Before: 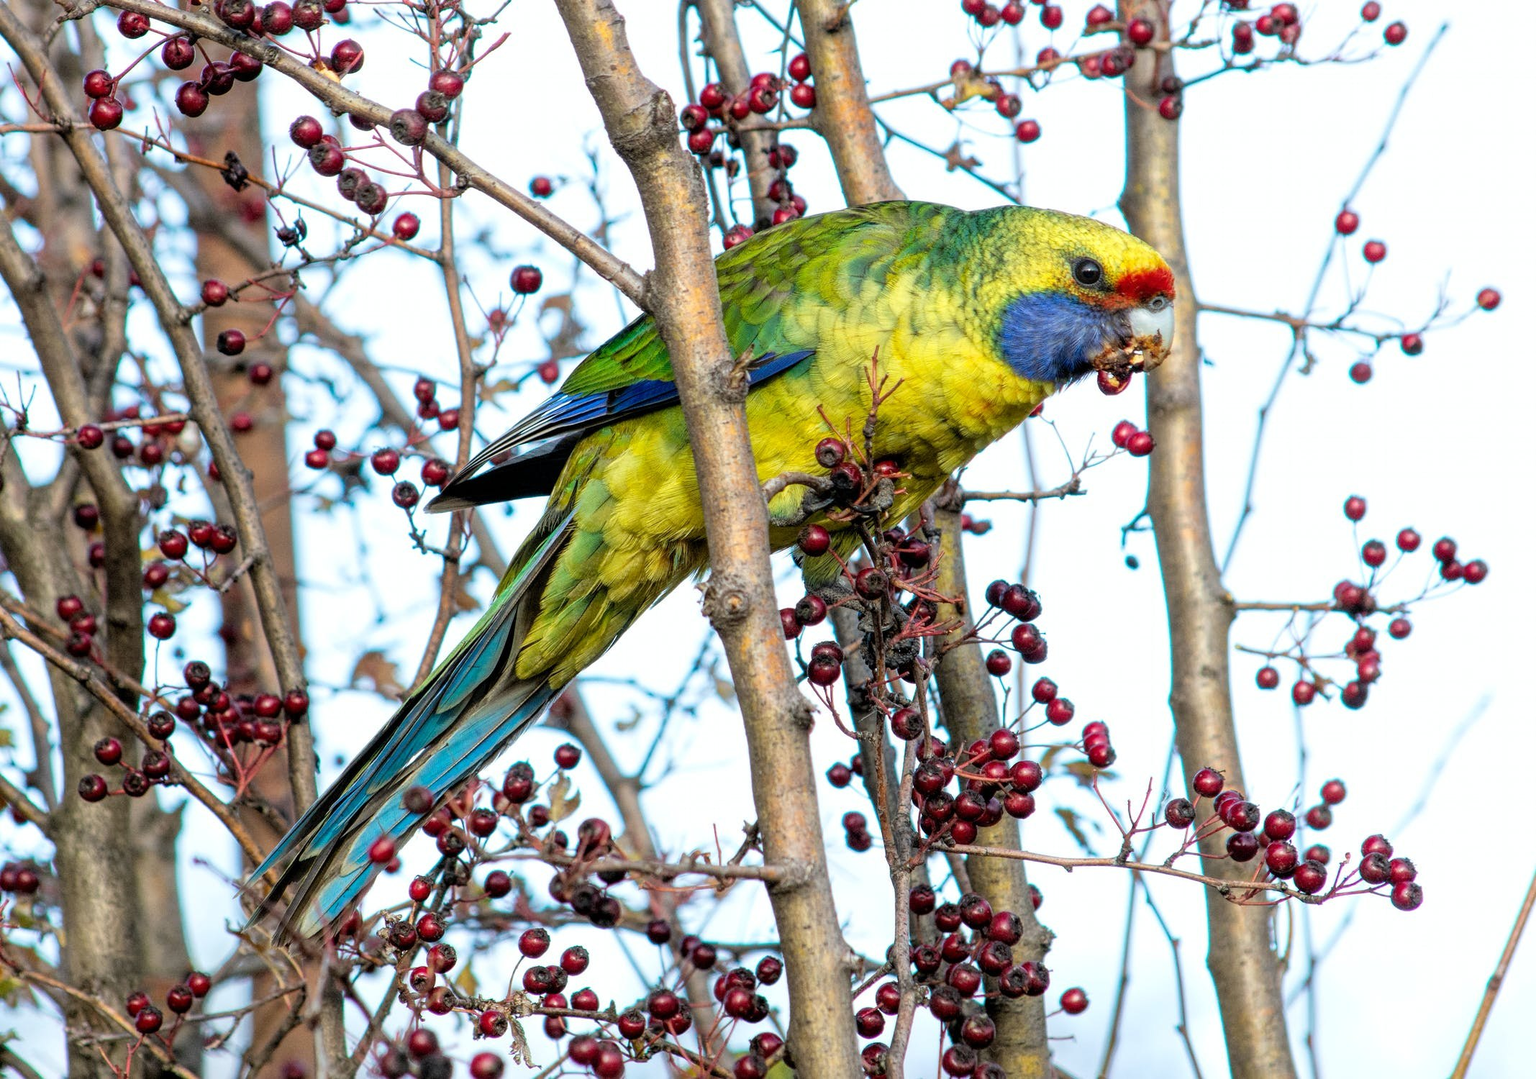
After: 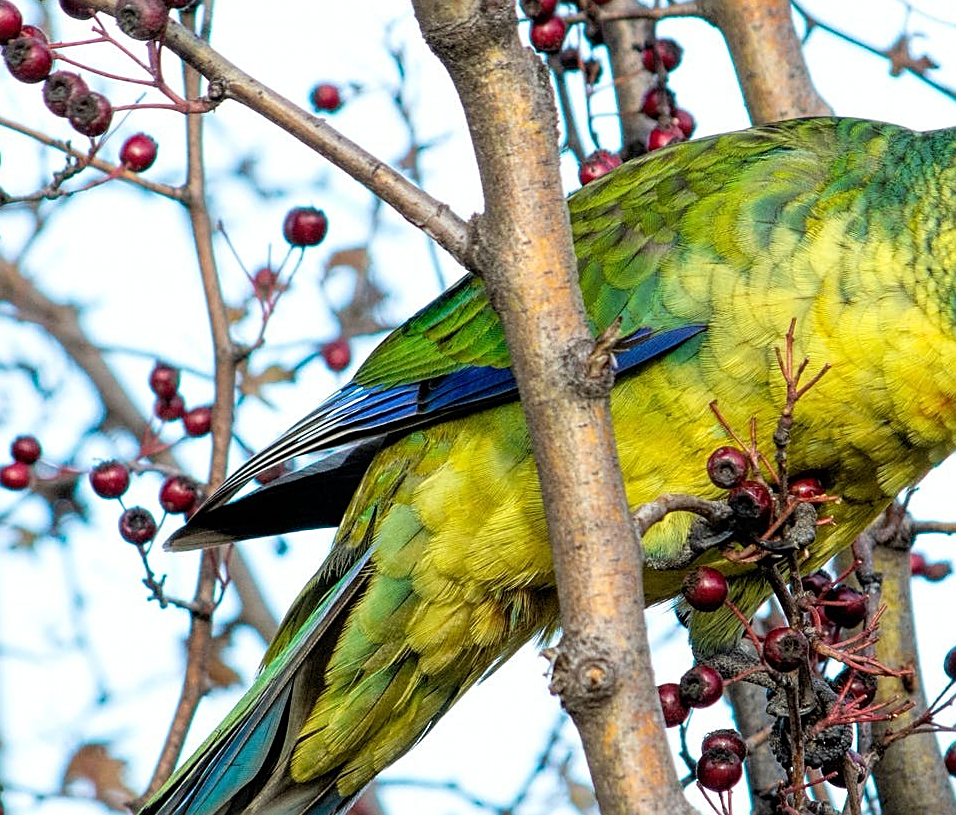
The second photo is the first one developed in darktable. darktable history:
crop: left 19.982%, top 10.857%, right 35.227%, bottom 34.805%
sharpen: on, module defaults
